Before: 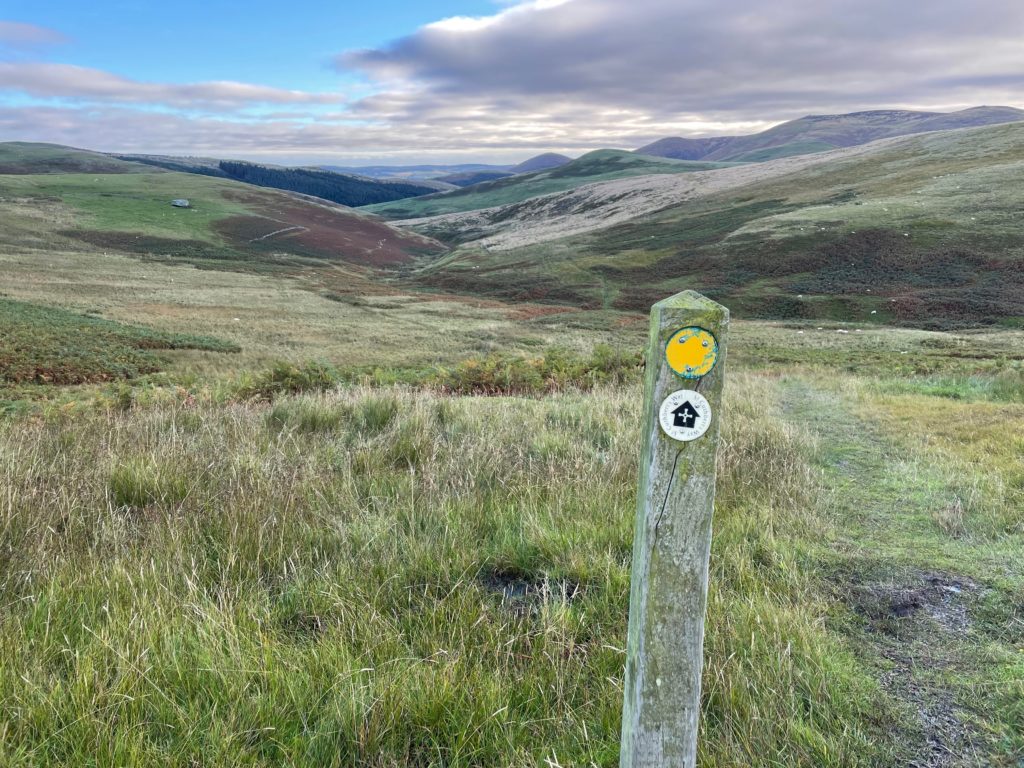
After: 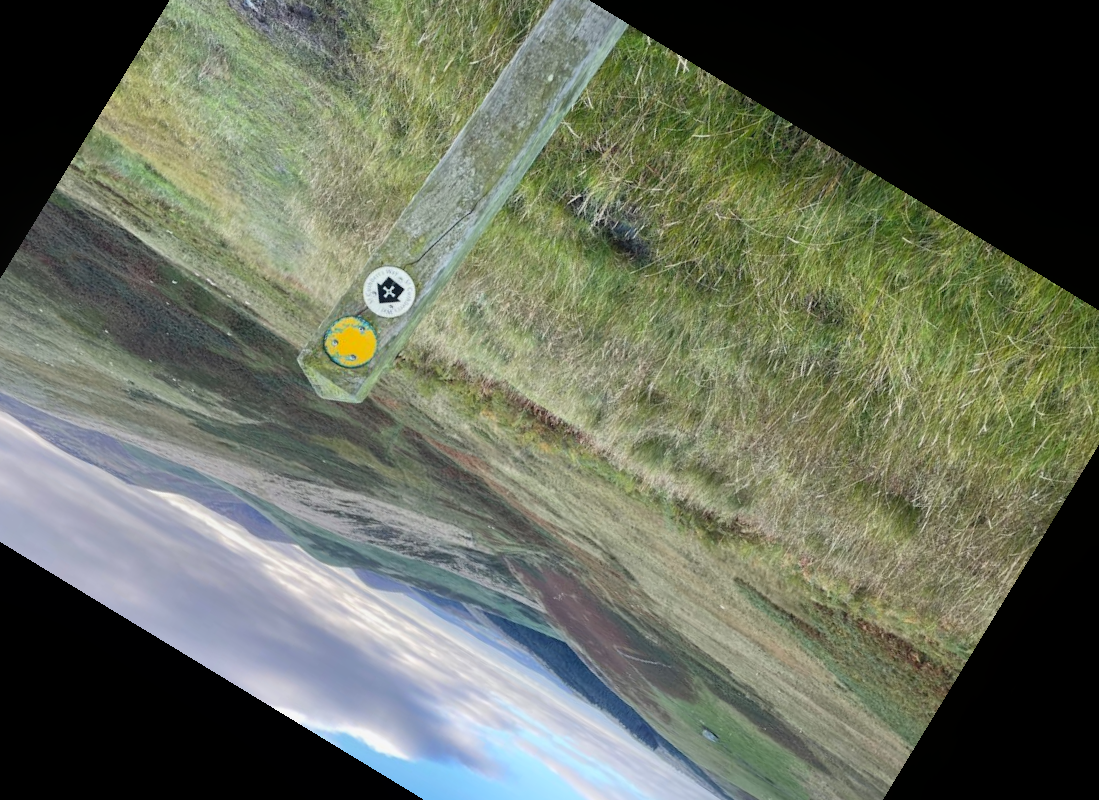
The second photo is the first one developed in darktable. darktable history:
shadows and highlights: shadows -21.3, highlights 100, soften with gaussian
contrast equalizer: octaves 7, y [[0.6 ×6], [0.55 ×6], [0 ×6], [0 ×6], [0 ×6]], mix -0.3
crop and rotate: angle 148.68°, left 9.111%, top 15.603%, right 4.588%, bottom 17.041%
